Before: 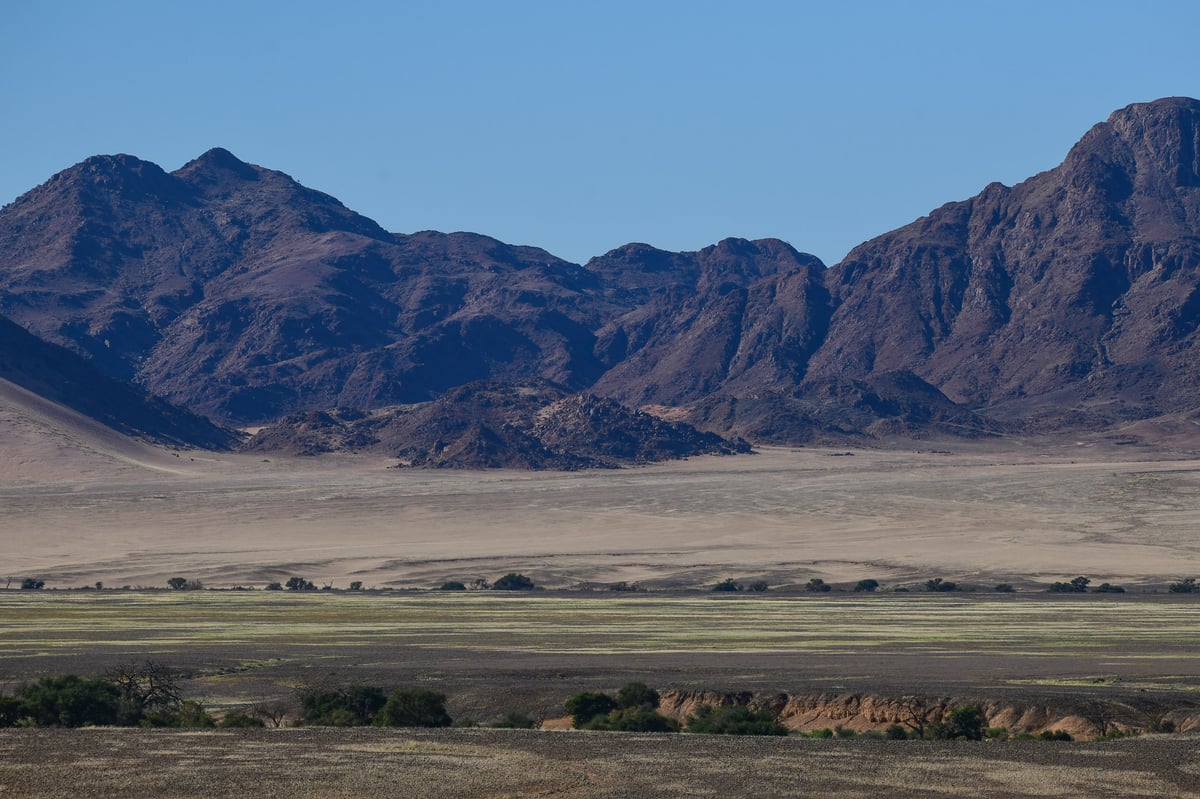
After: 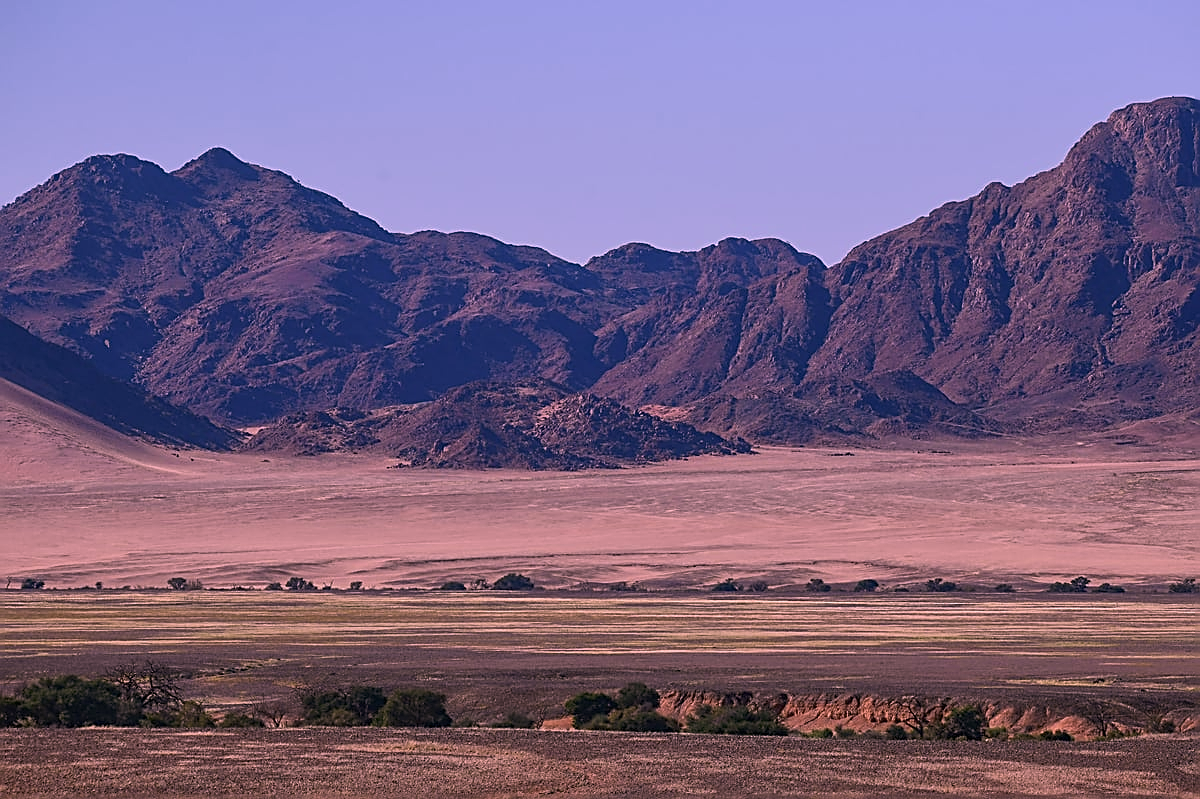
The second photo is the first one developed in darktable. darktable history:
white balance: red 1.188, blue 1.11
color correction: highlights a* 14.52, highlights b* 4.84
sharpen: amount 0.901
